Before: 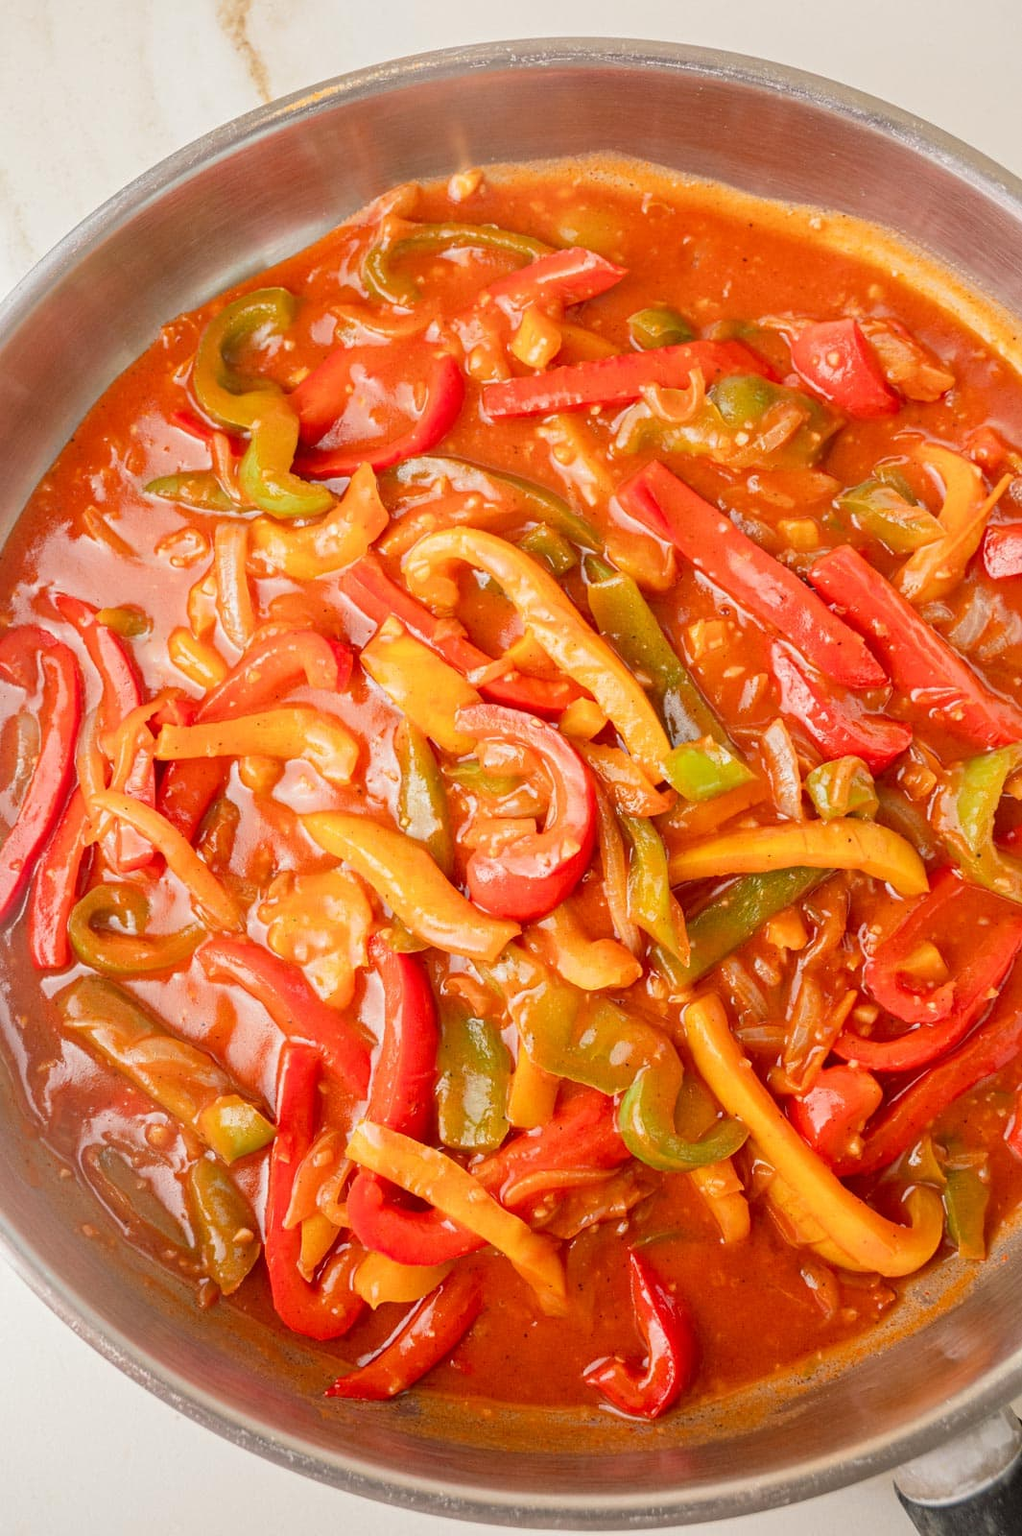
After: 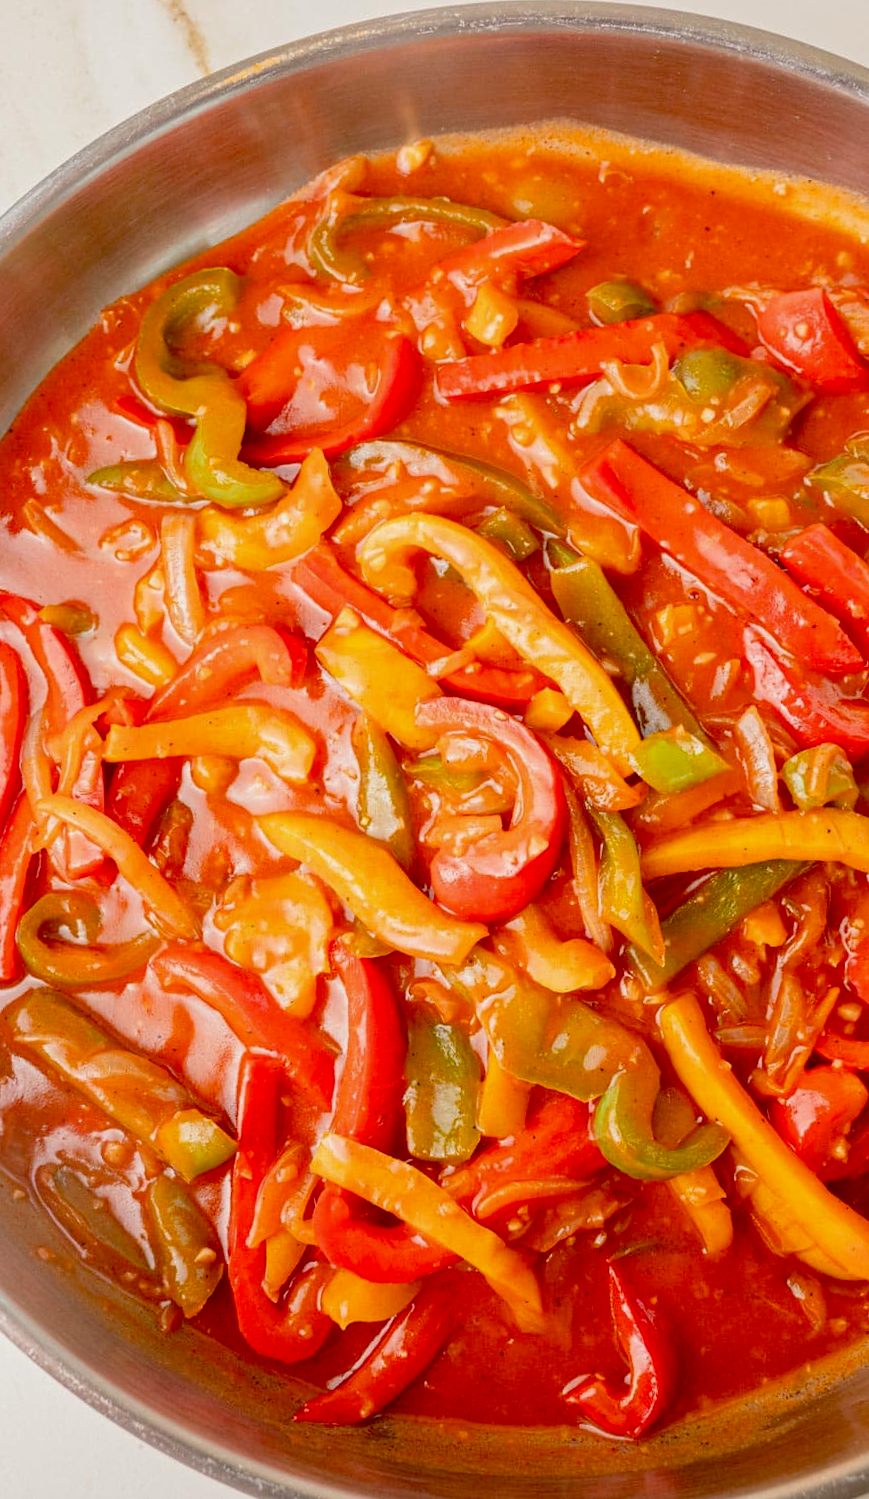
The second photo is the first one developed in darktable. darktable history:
crop and rotate: angle 1.16°, left 4.108%, top 0.889%, right 11.728%, bottom 2.551%
exposure: black level correction 0.028, exposure -0.073 EV, compensate highlight preservation false
